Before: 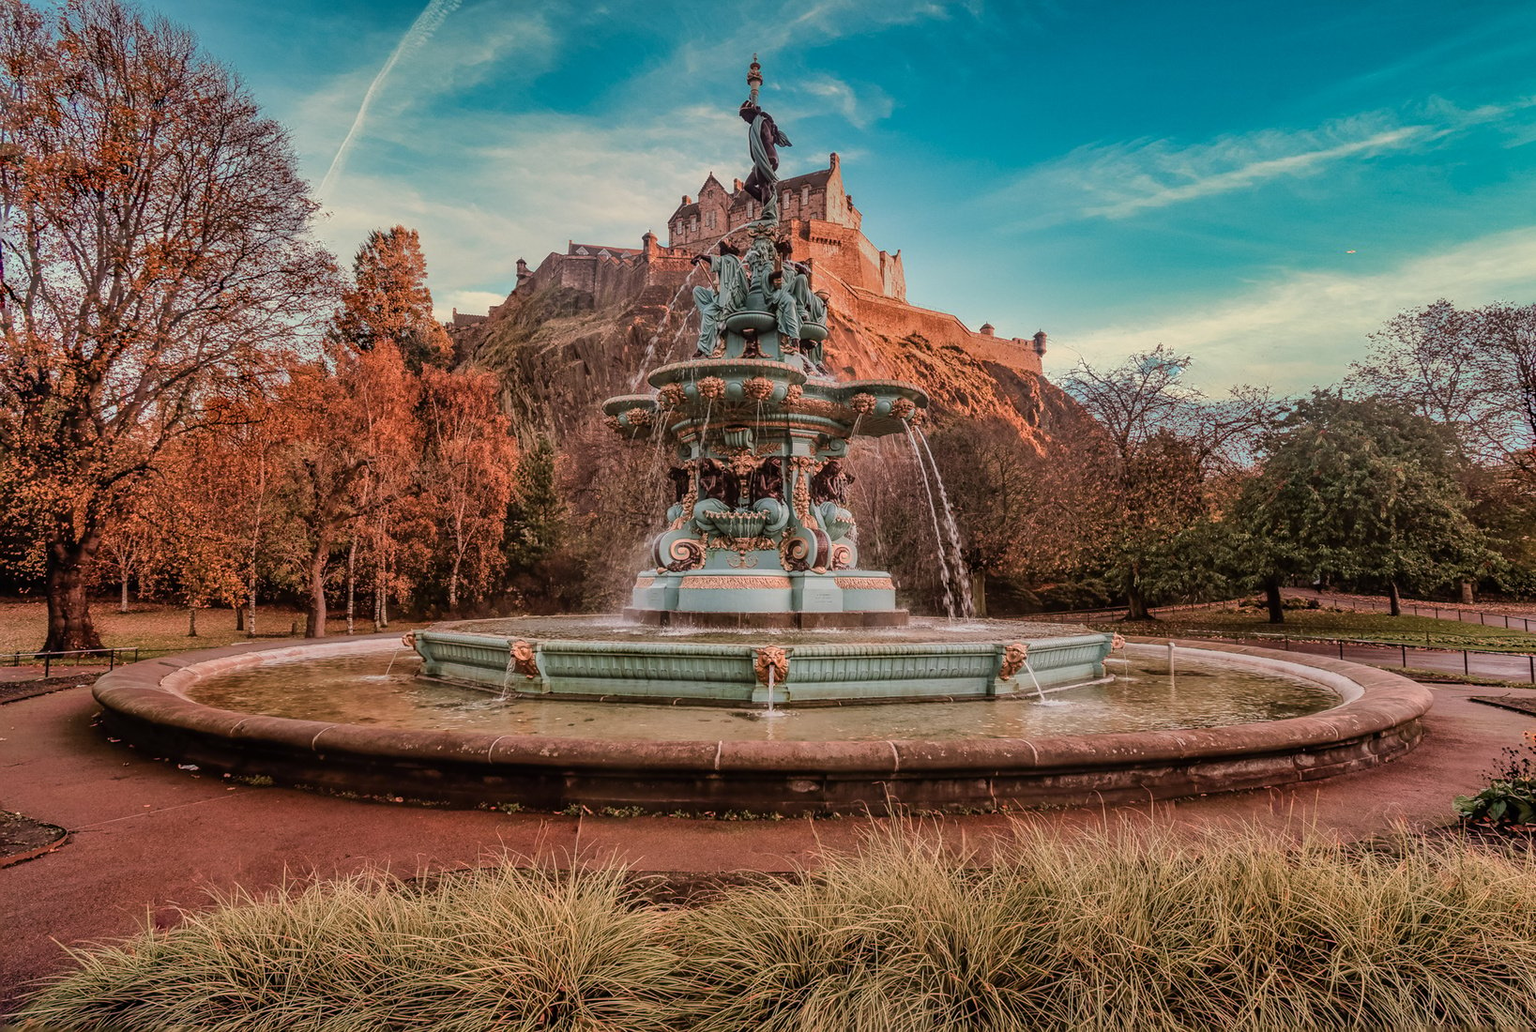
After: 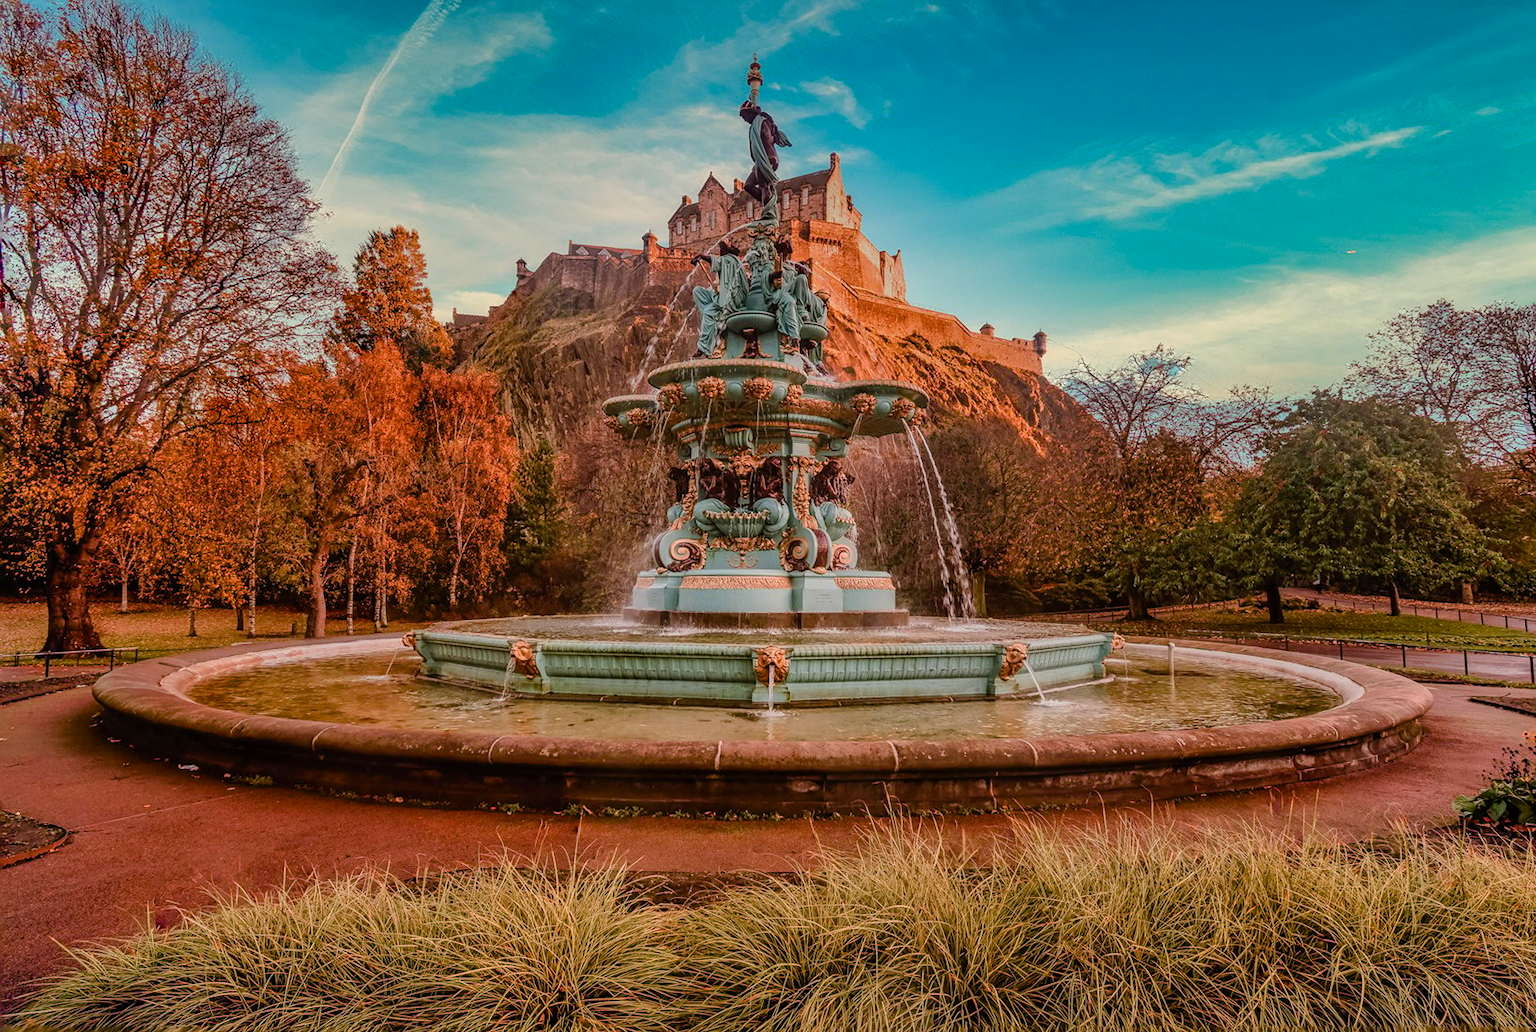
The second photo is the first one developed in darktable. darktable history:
color balance rgb: global offset › hue 168.85°, linear chroma grading › global chroma 1.839%, linear chroma grading › mid-tones -1.349%, perceptual saturation grading › global saturation 27.519%, perceptual saturation grading › highlights -25.208%, perceptual saturation grading › shadows 25.611%, global vibrance 20%
